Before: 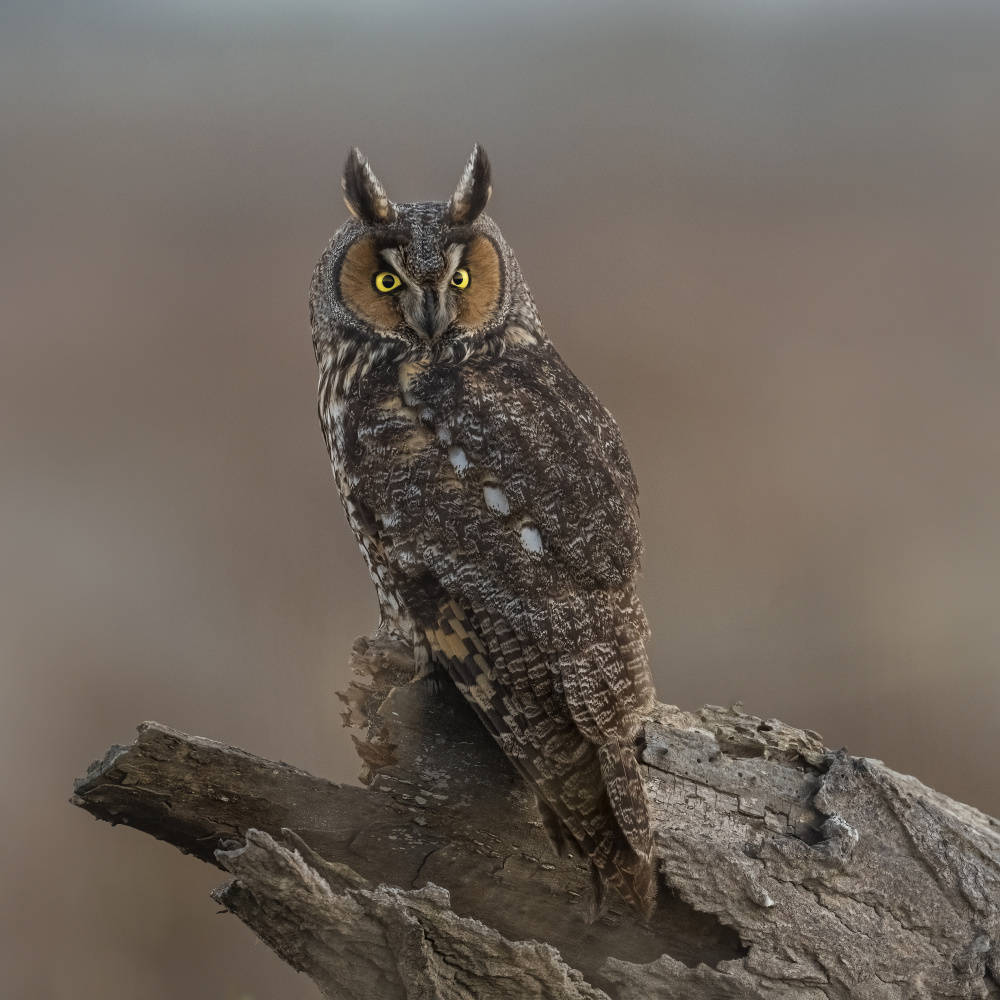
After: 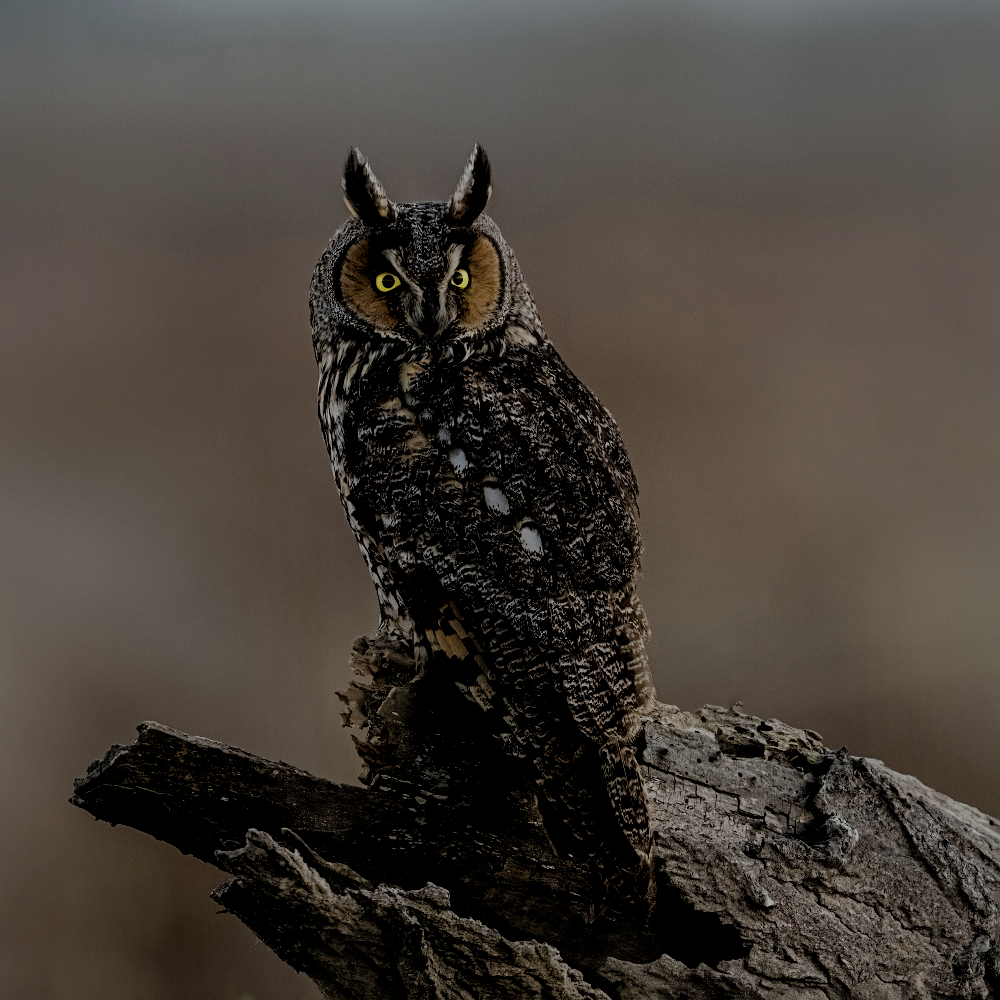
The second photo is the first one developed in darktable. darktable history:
filmic rgb: middle gray luminance 30%, black relative exposure -9 EV, white relative exposure 7 EV, threshold 6 EV, target black luminance 0%, hardness 2.94, latitude 2.04%, contrast 0.963, highlights saturation mix 5%, shadows ↔ highlights balance 12.16%, add noise in highlights 0, preserve chrominance no, color science v3 (2019), use custom middle-gray values true, iterations of high-quality reconstruction 0, contrast in highlights soft, enable highlight reconstruction true
tone equalizer: on, module defaults
sharpen: amount 0.2
exposure: black level correction 0.007, compensate highlight preservation false
rgb levels: levels [[0.034, 0.472, 0.904], [0, 0.5, 1], [0, 0.5, 1]]
